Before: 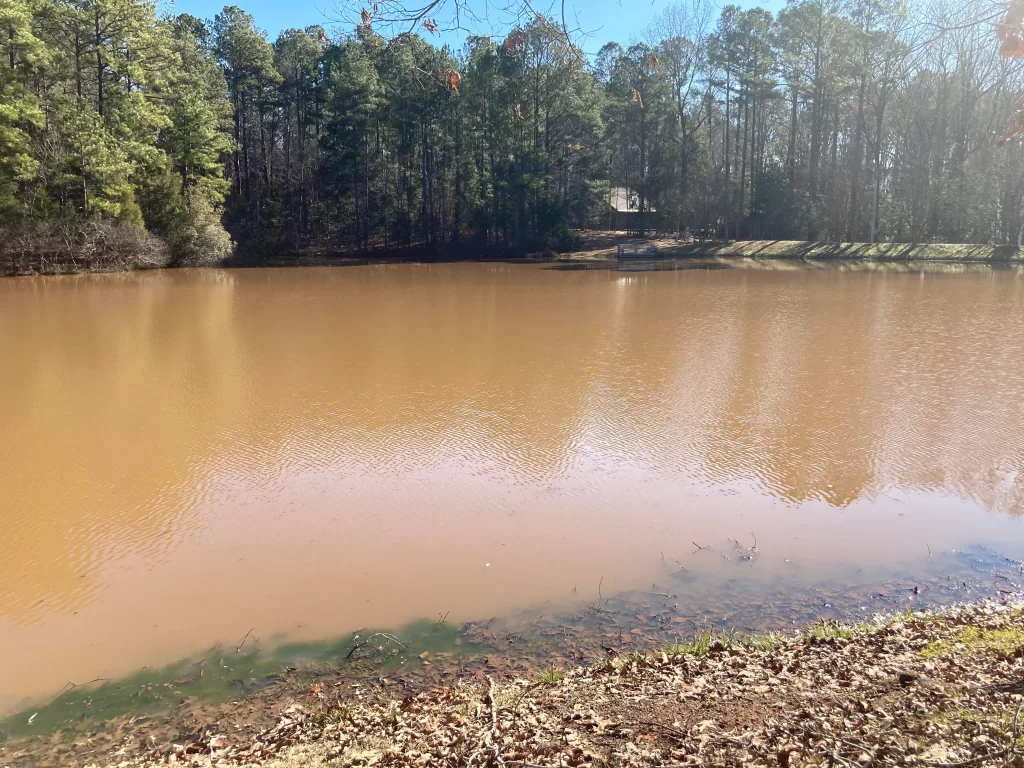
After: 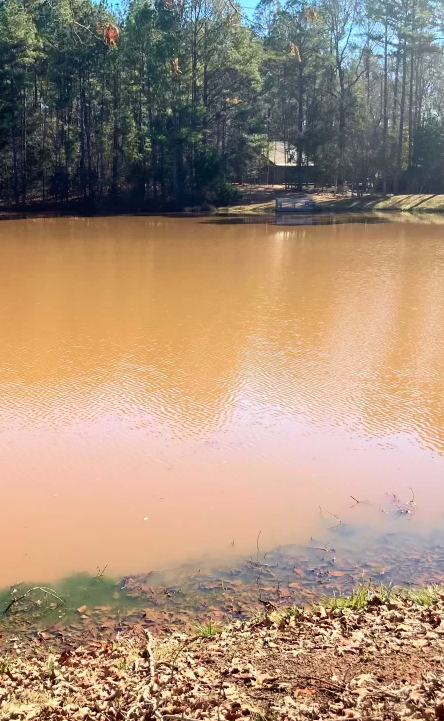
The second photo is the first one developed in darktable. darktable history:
velvia: on, module defaults
crop: left 33.452%, top 6.025%, right 23.155%
tone curve: curves: ch0 [(0, 0.013) (0.054, 0.018) (0.205, 0.191) (0.289, 0.292) (0.39, 0.424) (0.493, 0.551) (0.666, 0.743) (0.795, 0.841) (1, 0.998)]; ch1 [(0, 0) (0.385, 0.343) (0.439, 0.415) (0.494, 0.495) (0.501, 0.501) (0.51, 0.509) (0.54, 0.552) (0.586, 0.614) (0.66, 0.706) (0.783, 0.804) (1, 1)]; ch2 [(0, 0) (0.32, 0.281) (0.403, 0.399) (0.441, 0.428) (0.47, 0.469) (0.498, 0.496) (0.524, 0.538) (0.566, 0.579) (0.633, 0.665) (0.7, 0.711) (1, 1)], color space Lab, independent channels, preserve colors none
